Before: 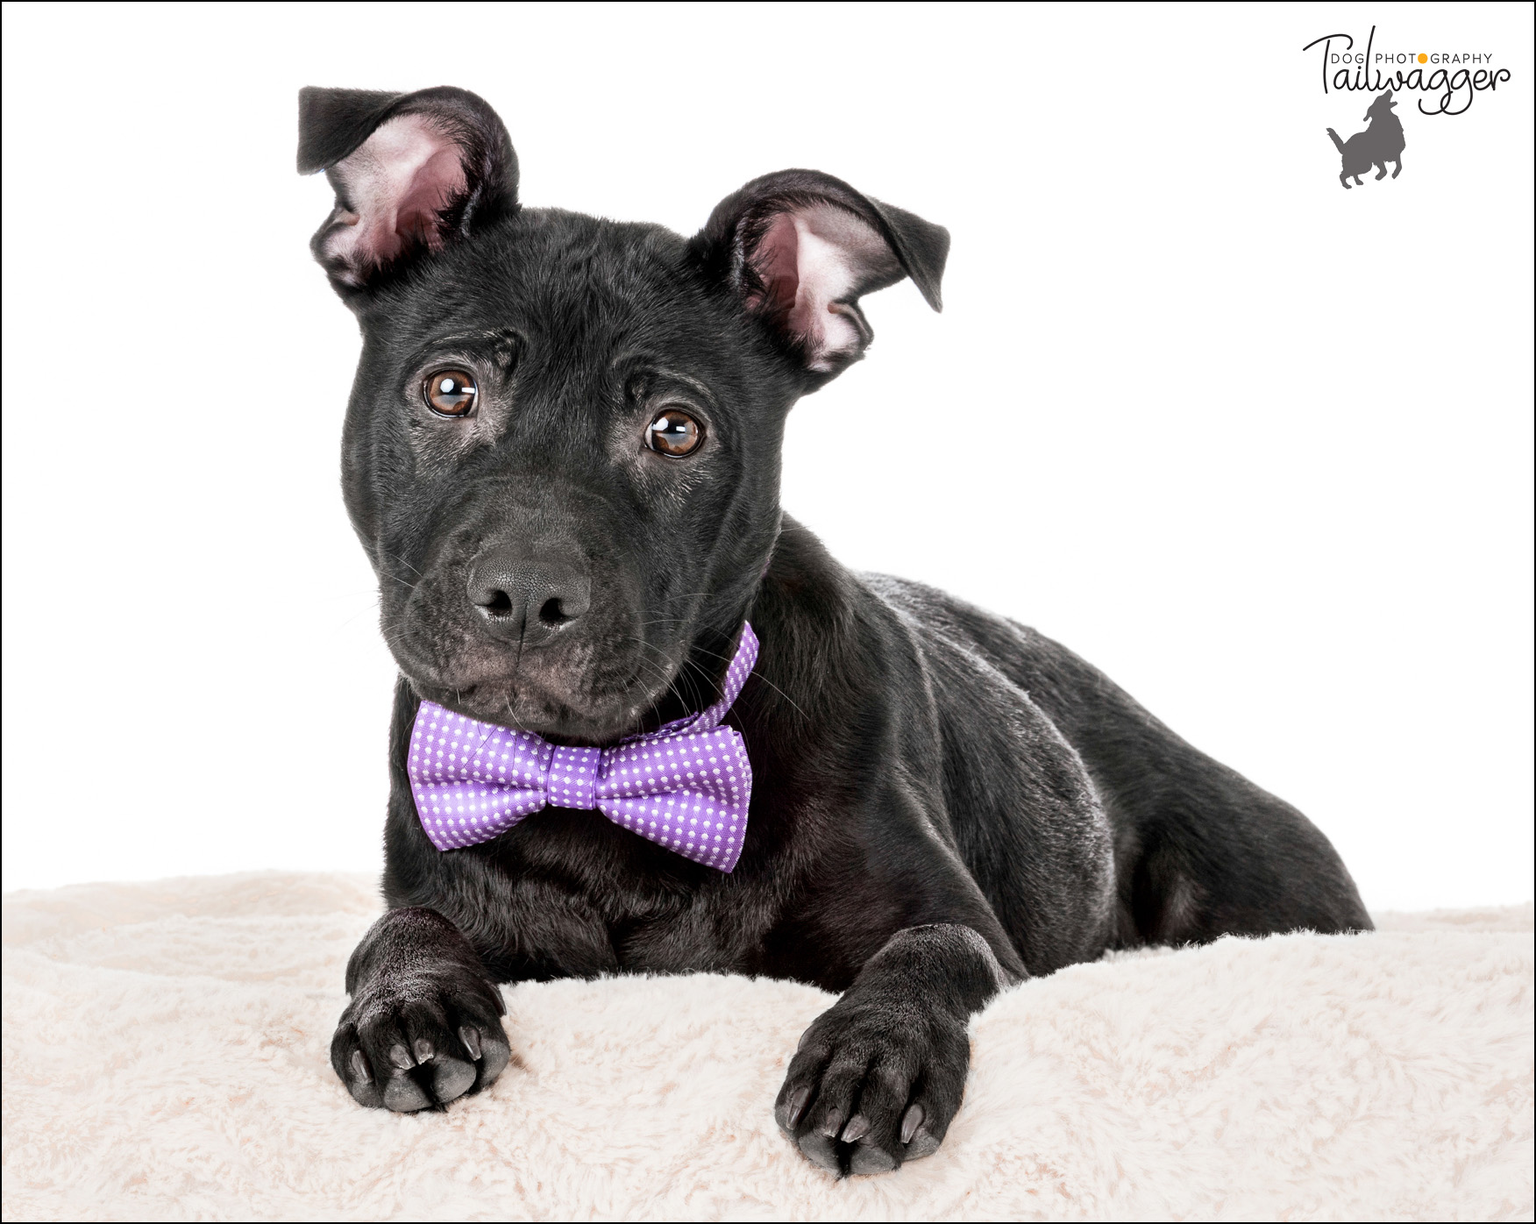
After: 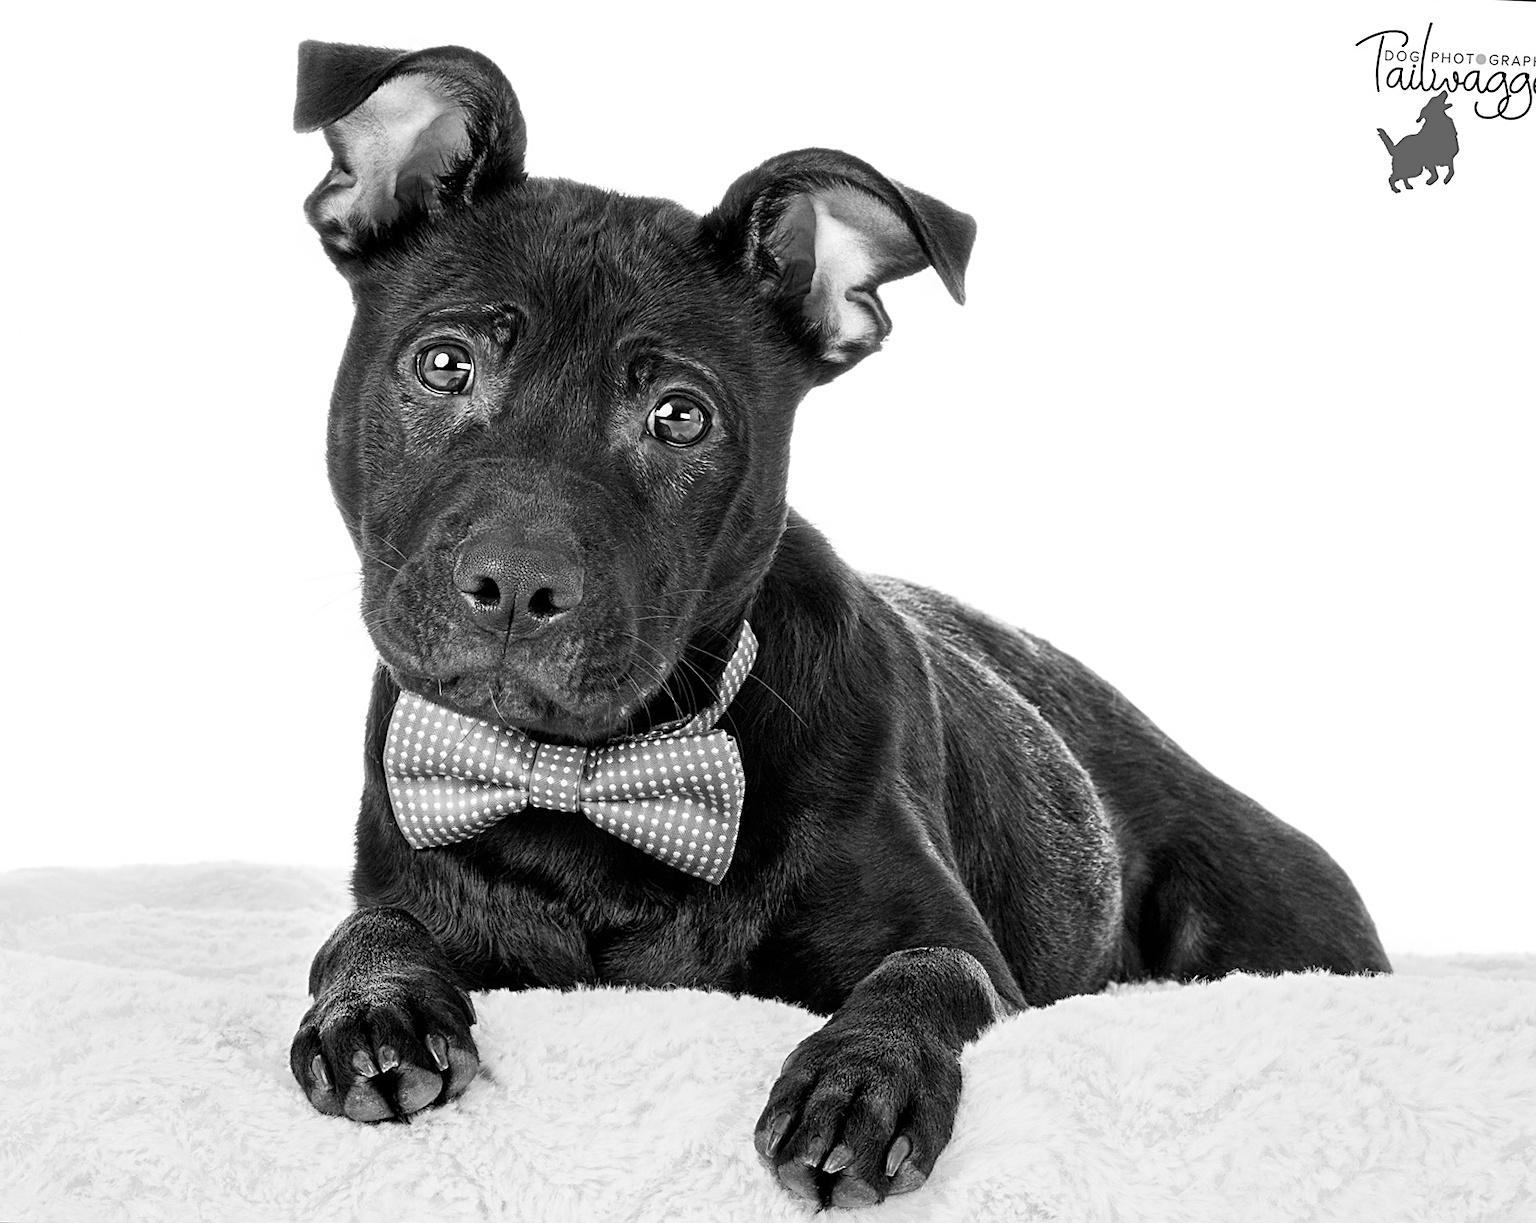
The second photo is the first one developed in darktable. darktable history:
crop and rotate: angle -2.38°
monochrome: on, module defaults
sharpen: on, module defaults
